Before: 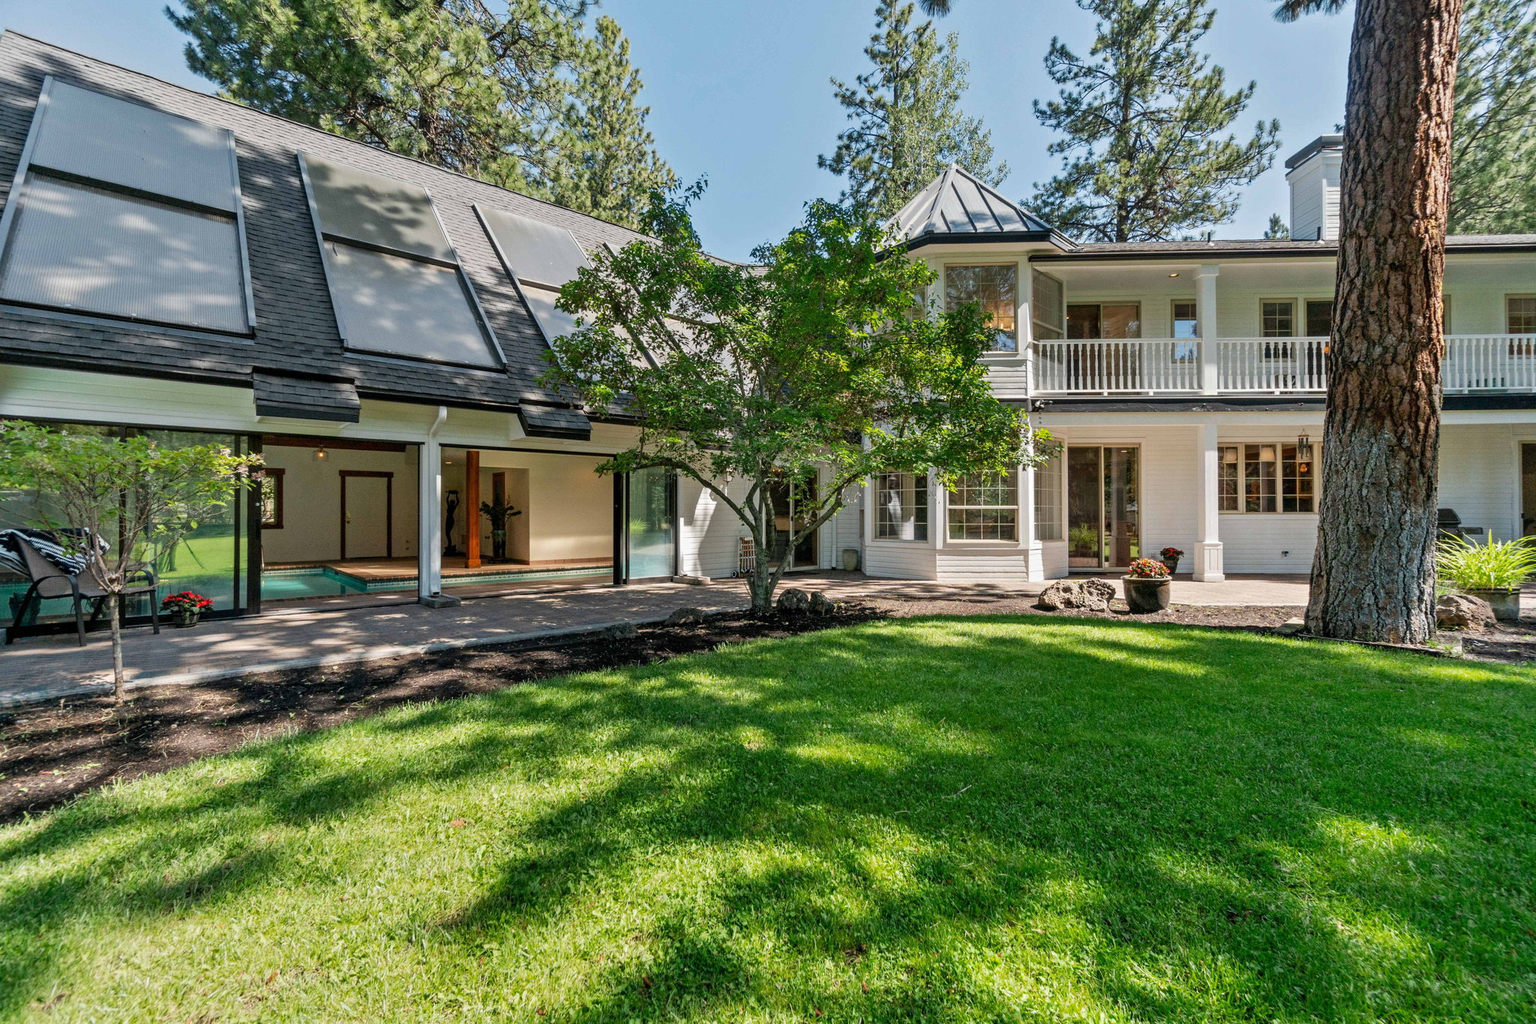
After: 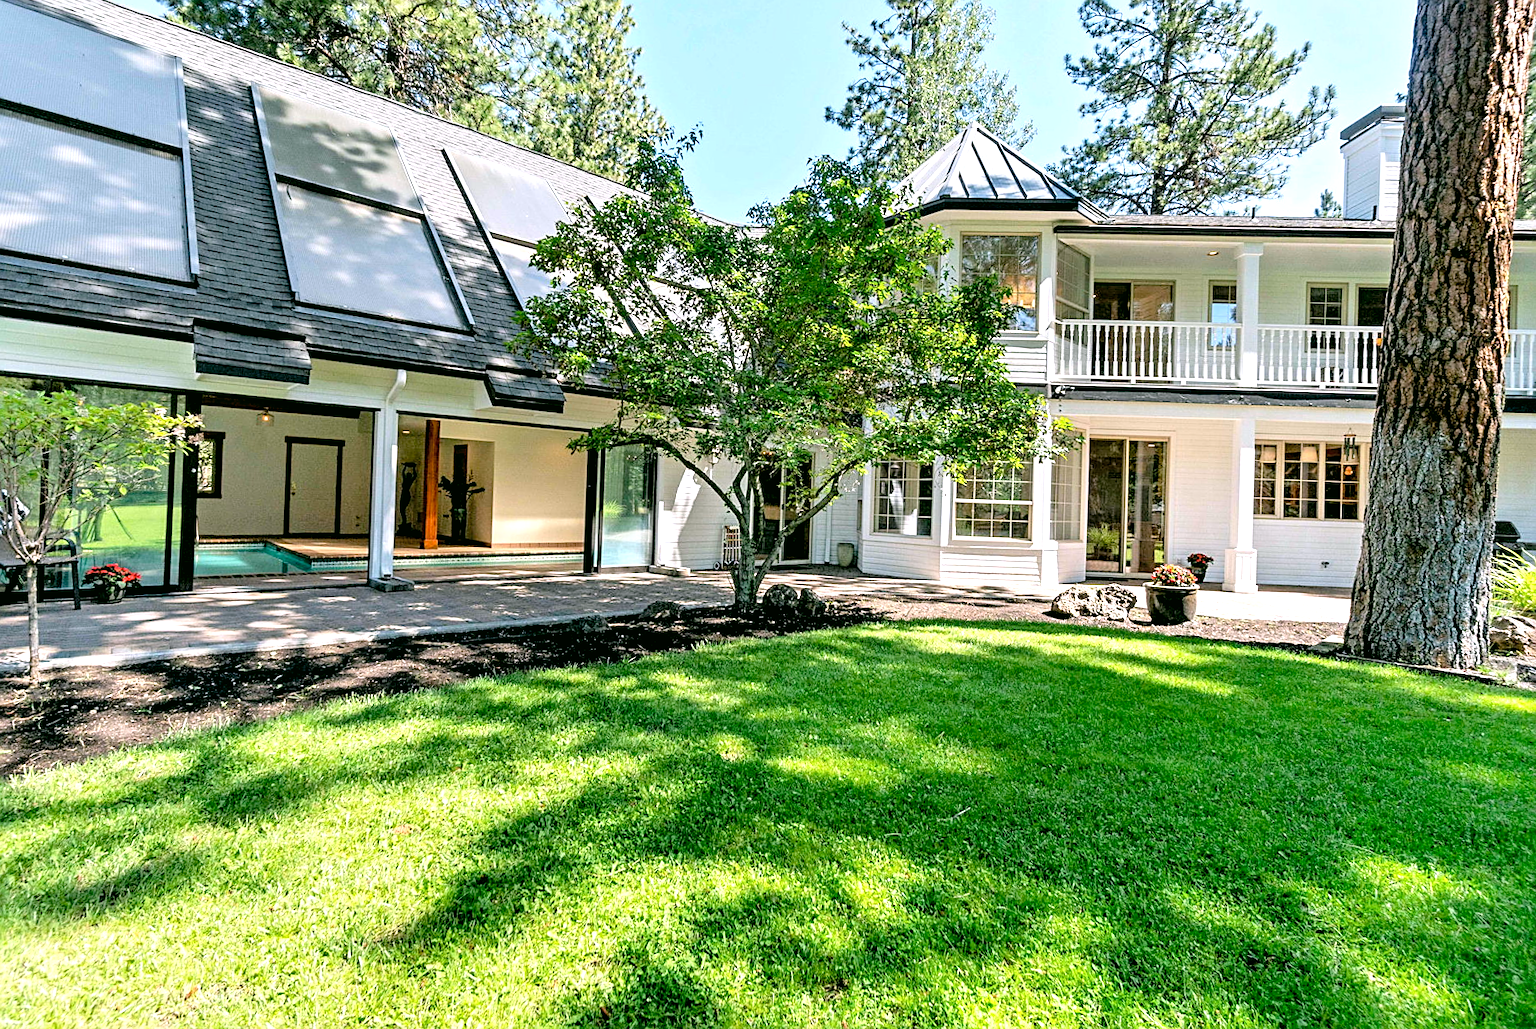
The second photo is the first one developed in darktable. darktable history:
tone equalizer: -8 EV -0.712 EV, -7 EV -0.696 EV, -6 EV -0.599 EV, -5 EV -0.372 EV, -3 EV 0.393 EV, -2 EV 0.6 EV, -1 EV 0.697 EV, +0 EV 0.772 EV
crop and rotate: angle -2°, left 3.084%, top 3.627%, right 1.574%, bottom 0.507%
exposure: black level correction 0.009, exposure 0.114 EV, compensate highlight preservation false
color correction: highlights a* 4.36, highlights b* 4.91, shadows a* -7.99, shadows b* 4.81
contrast brightness saturation: brightness 0.134
sharpen: on, module defaults
color calibration: x 0.367, y 0.379, temperature 4402.36 K
